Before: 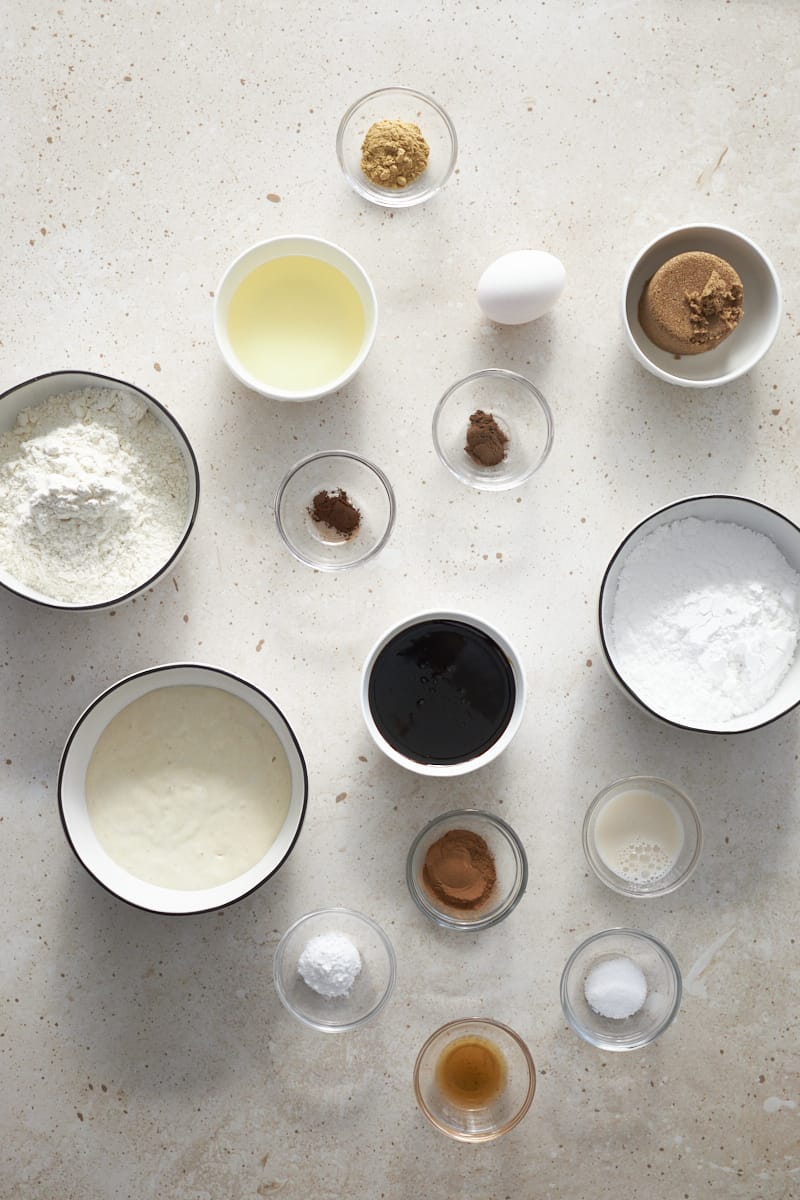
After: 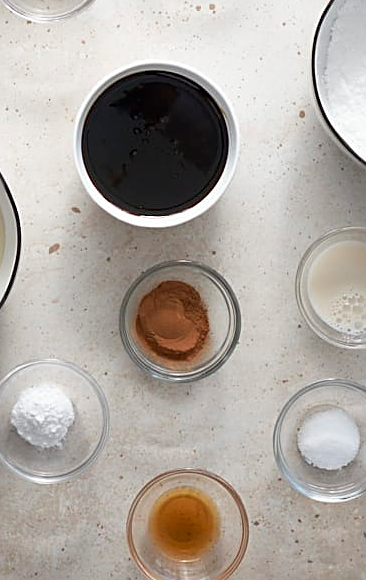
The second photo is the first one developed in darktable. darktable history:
crop: left 35.976%, top 45.819%, right 18.162%, bottom 5.807%
sharpen: on, module defaults
